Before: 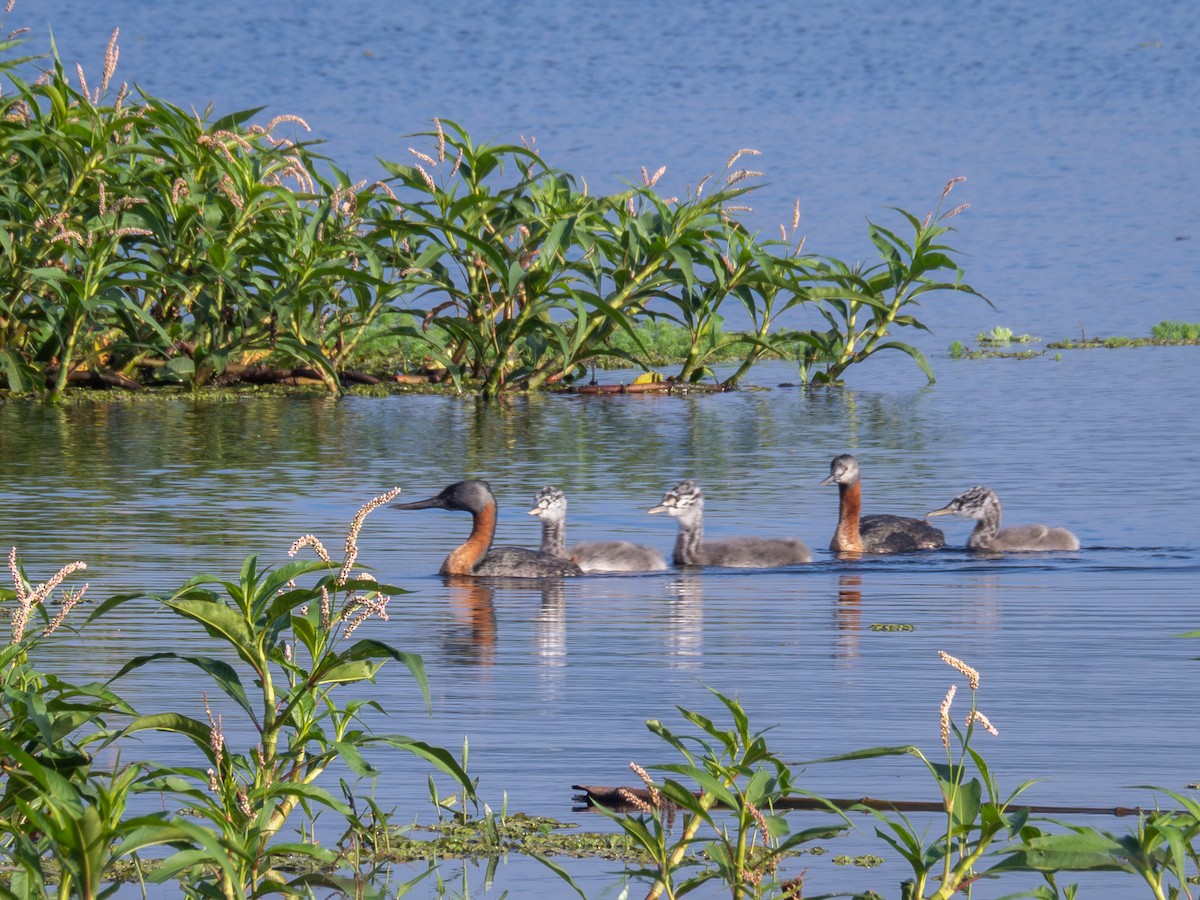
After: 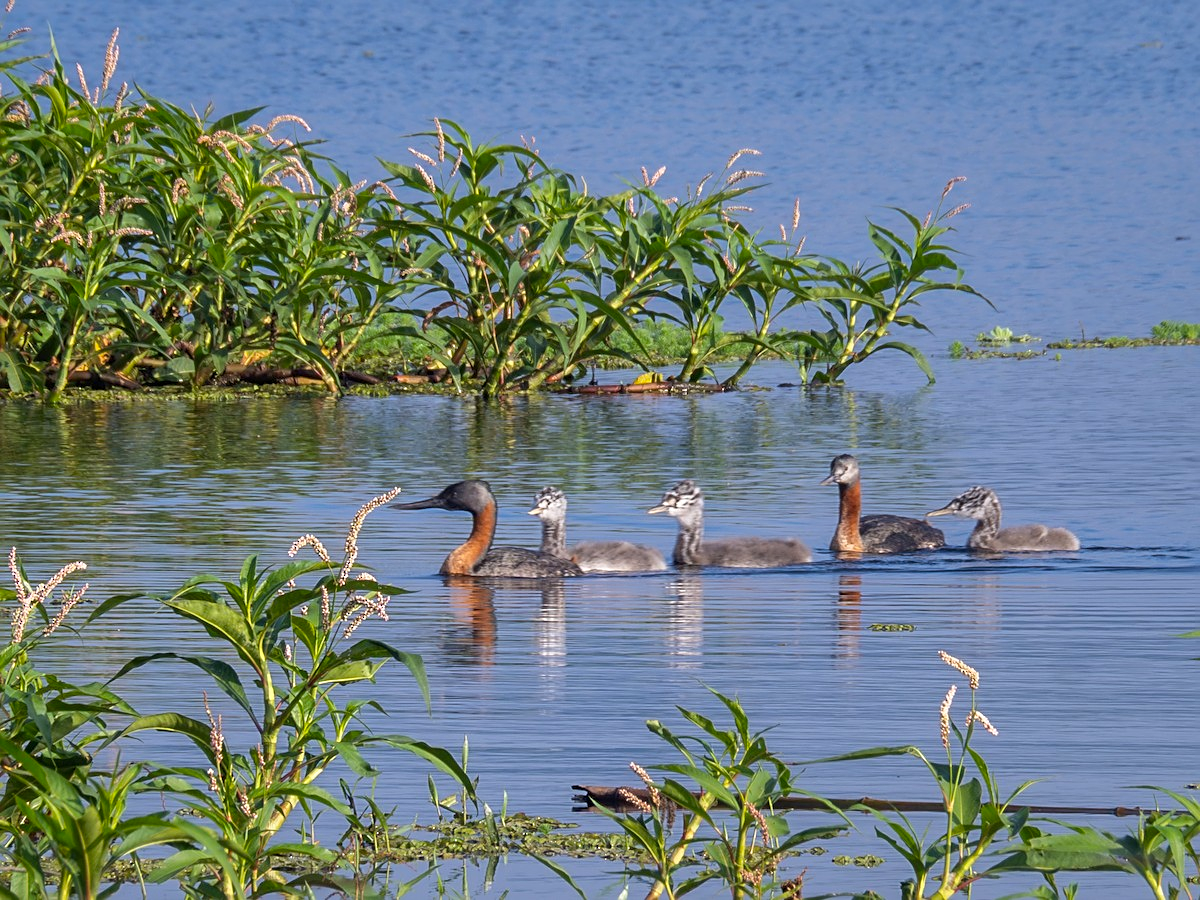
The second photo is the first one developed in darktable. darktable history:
shadows and highlights: shadows 60, highlights -60.23, soften with gaussian
sharpen: on, module defaults
color balance: output saturation 110%
